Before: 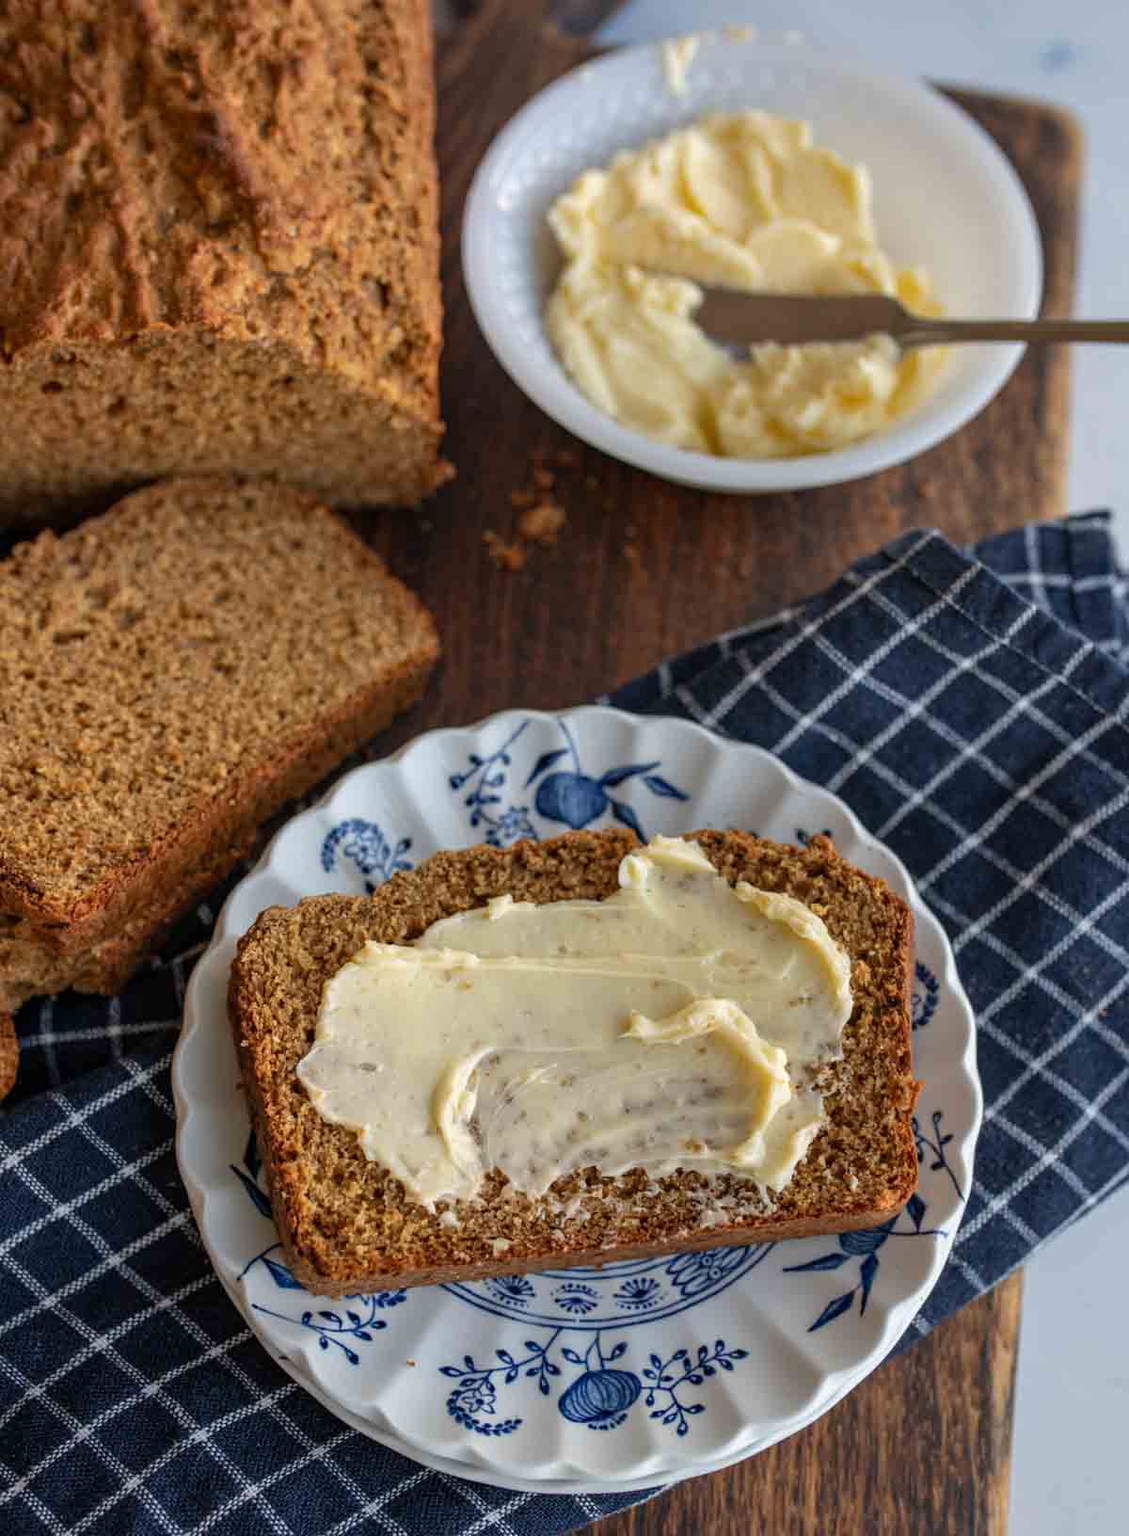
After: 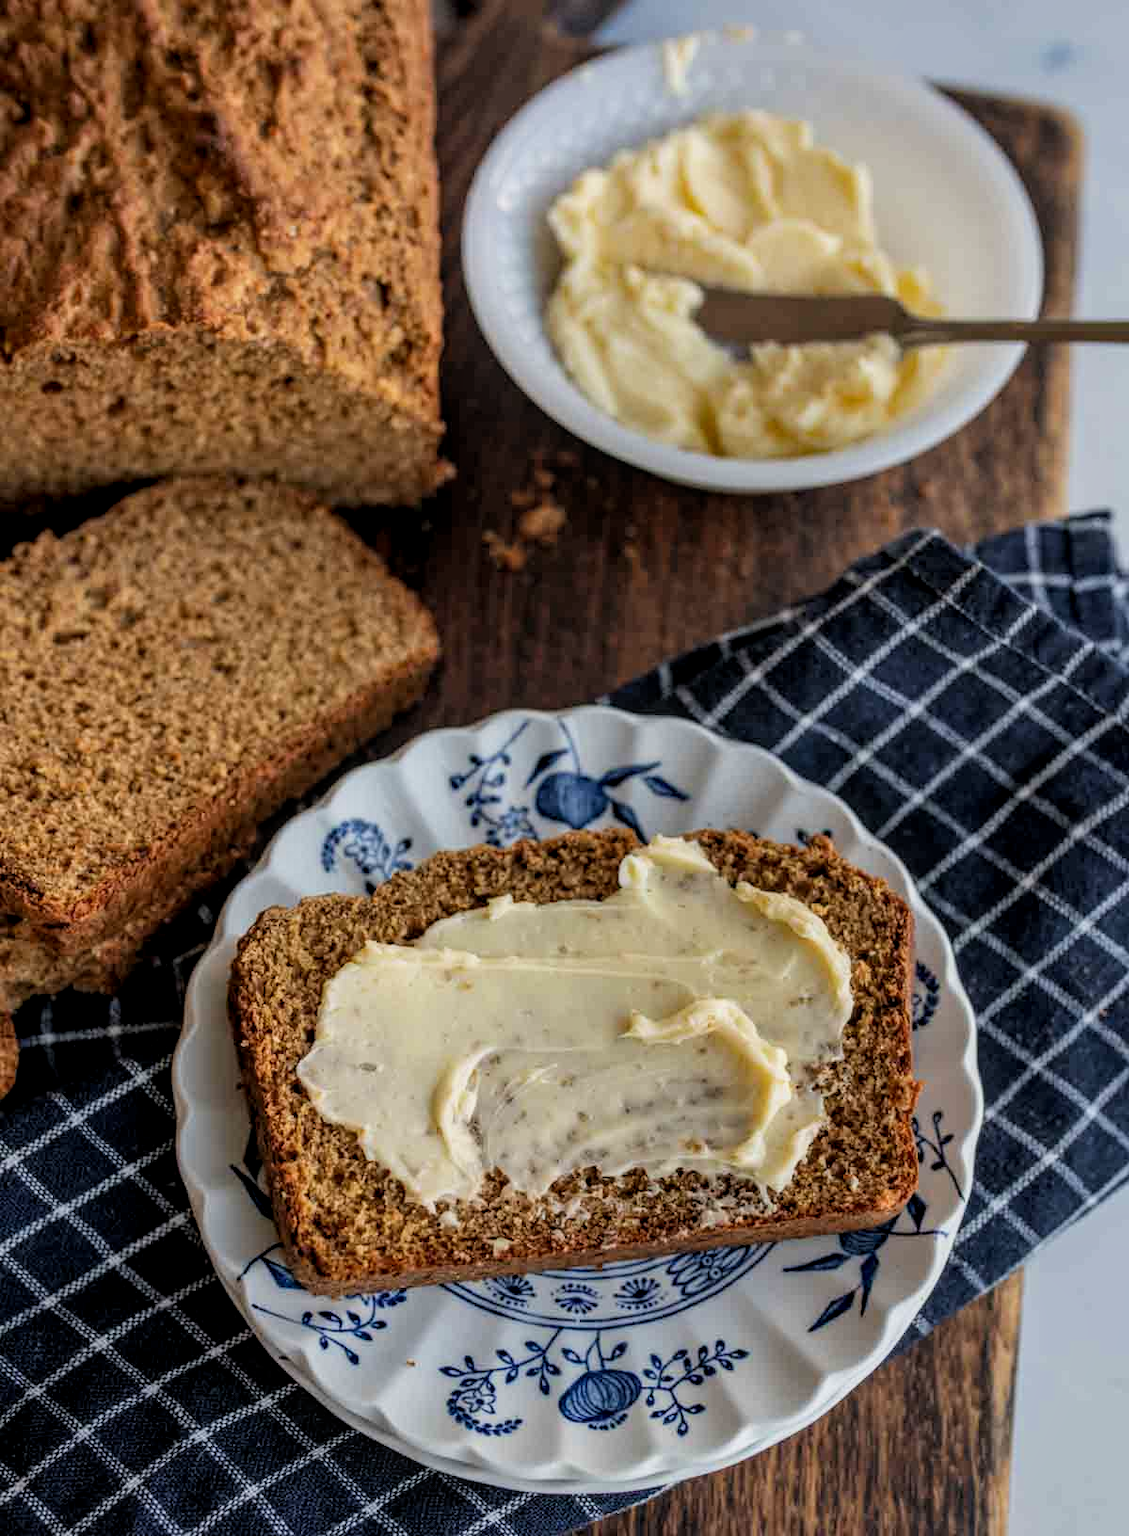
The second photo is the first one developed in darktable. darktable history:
local contrast: on, module defaults
filmic rgb: middle gray luminance 9.24%, black relative exposure -10.54 EV, white relative exposure 3.45 EV, target black luminance 0%, hardness 5.97, latitude 59.56%, contrast 1.086, highlights saturation mix 6.14%, shadows ↔ highlights balance 29.49%
